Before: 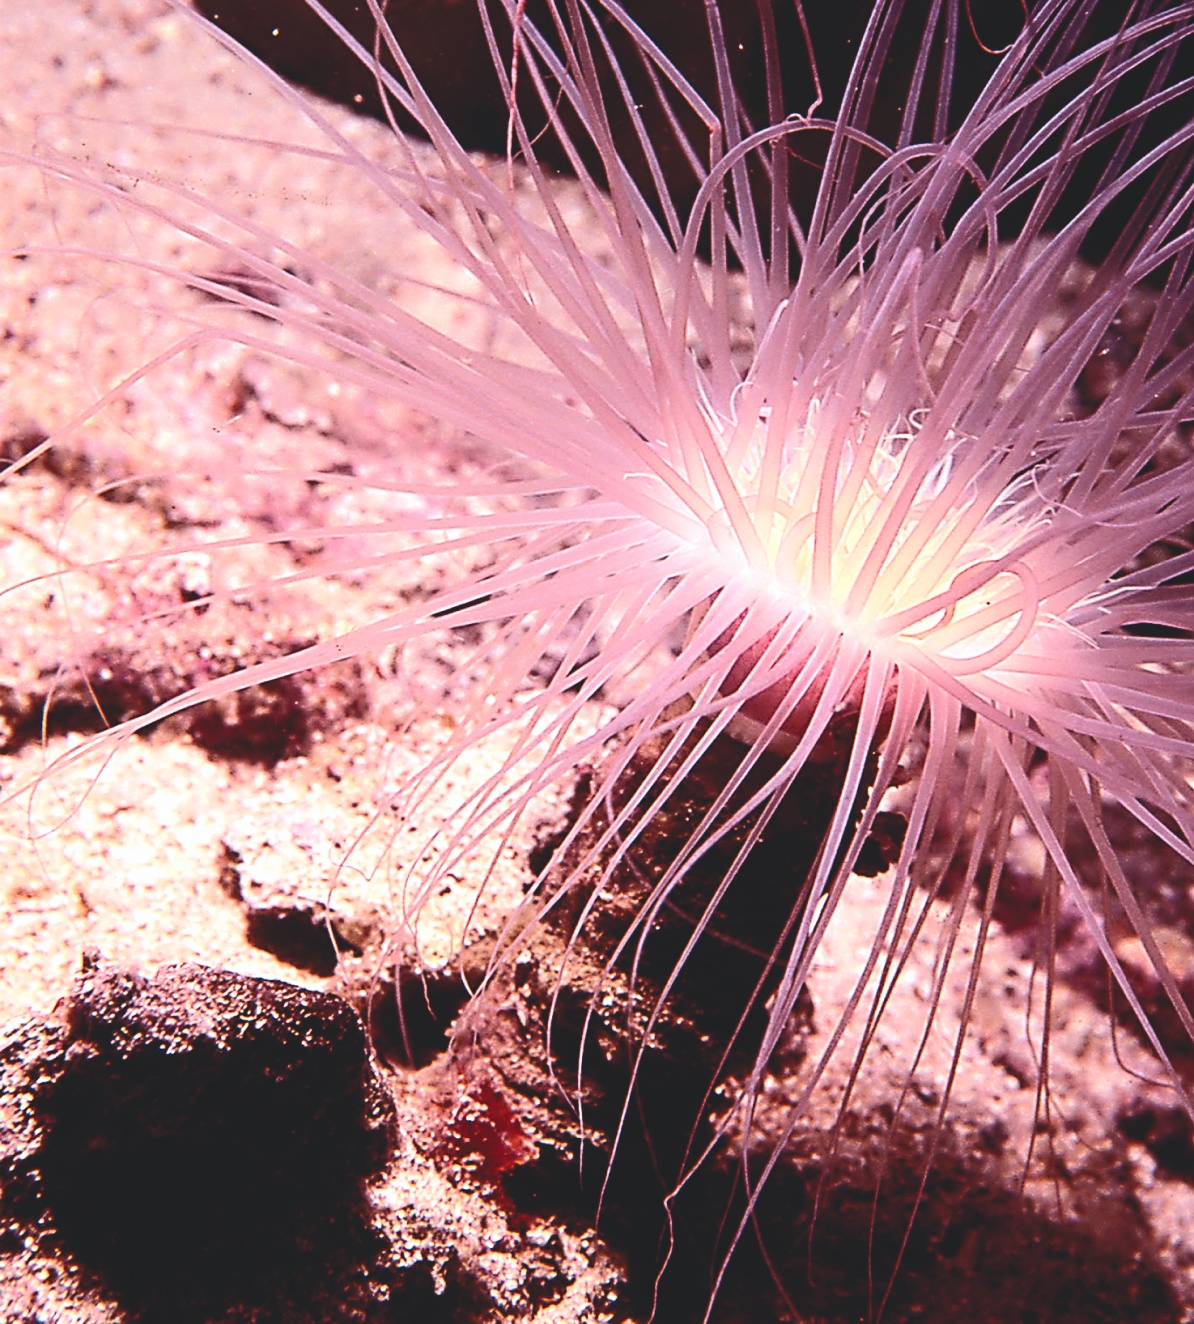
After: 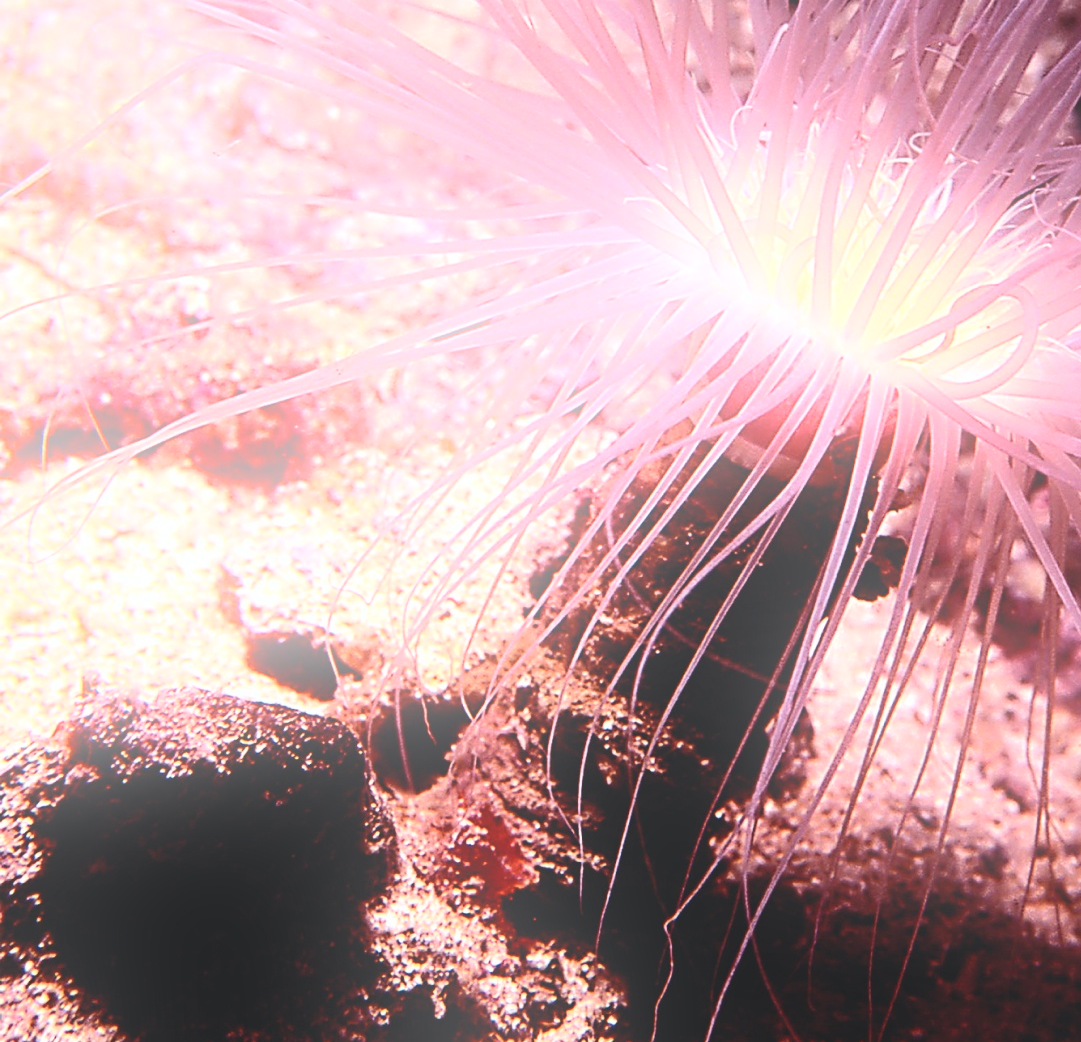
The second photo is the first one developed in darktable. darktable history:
crop: top 20.916%, right 9.437%, bottom 0.316%
white balance: emerald 1
bloom: on, module defaults
